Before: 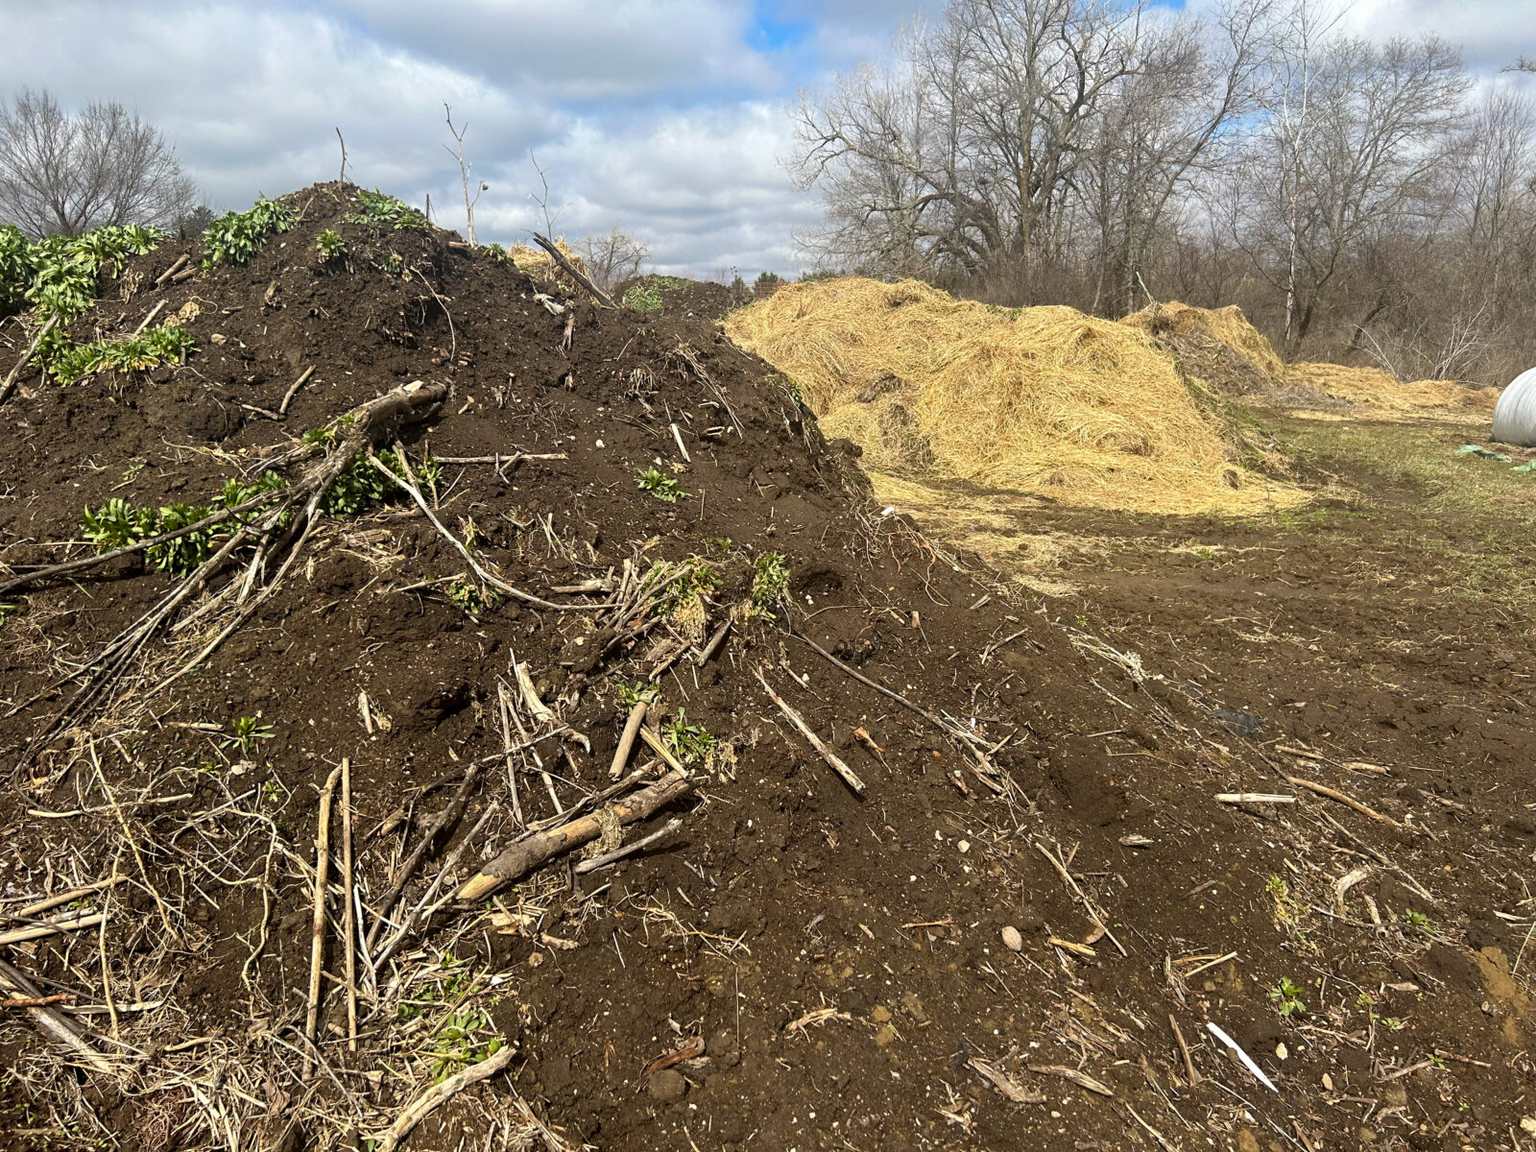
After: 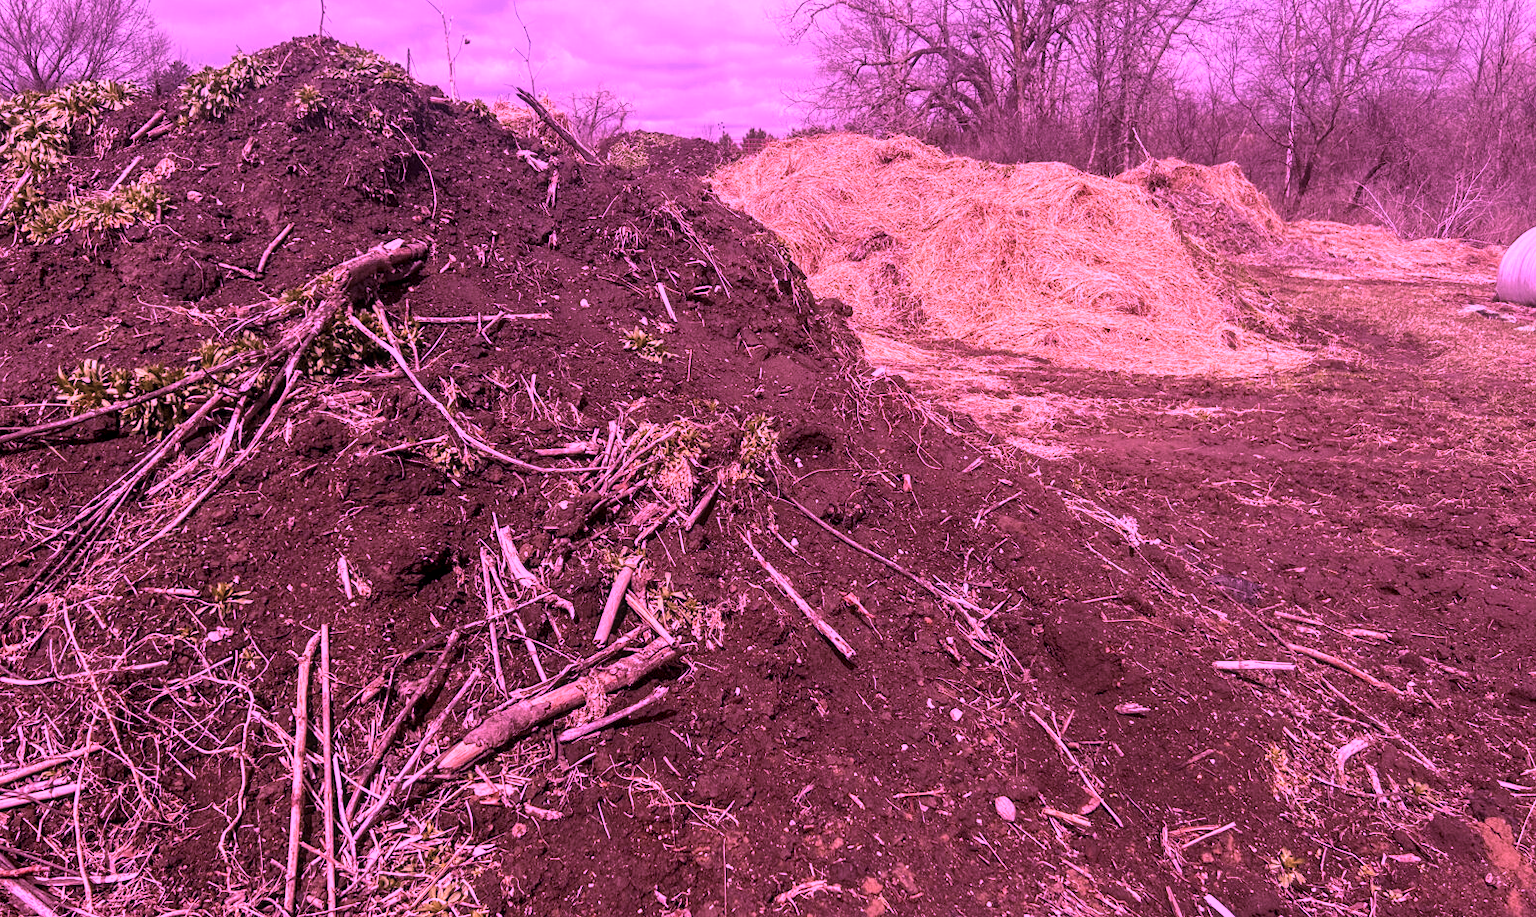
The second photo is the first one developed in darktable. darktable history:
crop and rotate: left 1.814%, top 12.818%, right 0.25%, bottom 9.225%
local contrast: on, module defaults
color calibration: illuminant custom, x 0.261, y 0.521, temperature 7054.11 K
